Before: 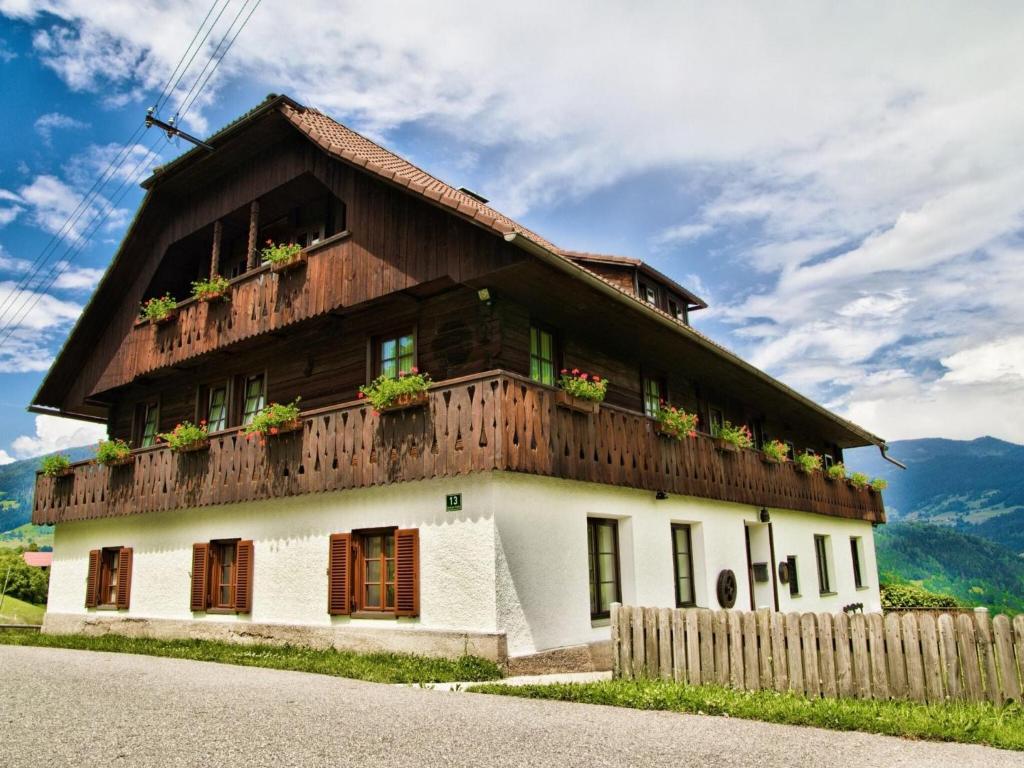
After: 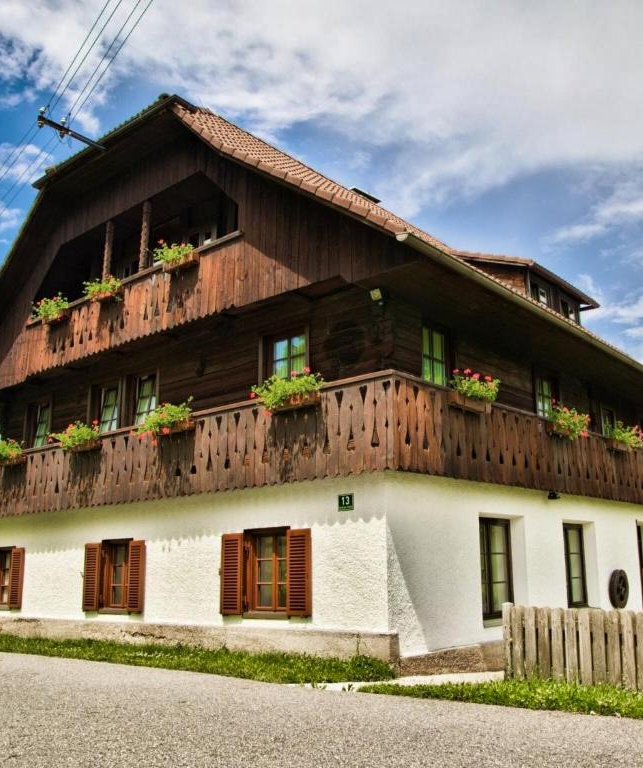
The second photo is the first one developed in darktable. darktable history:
crop: left 10.644%, right 26.528%
shadows and highlights: soften with gaussian
